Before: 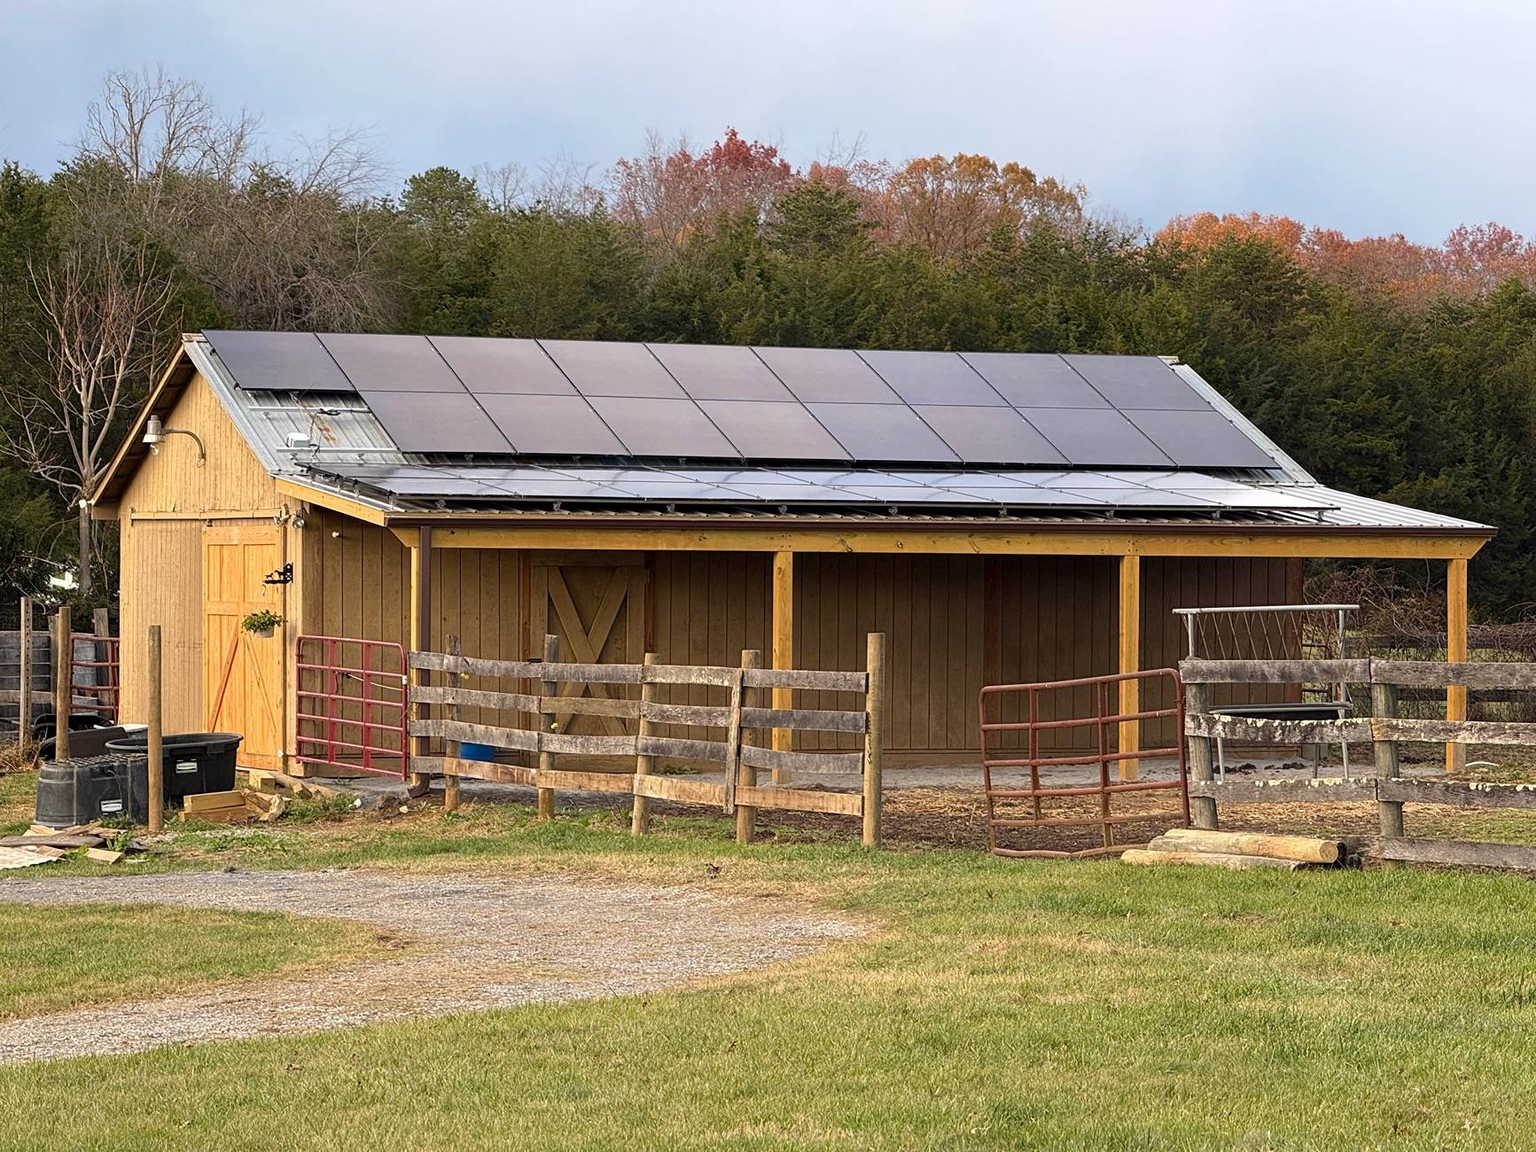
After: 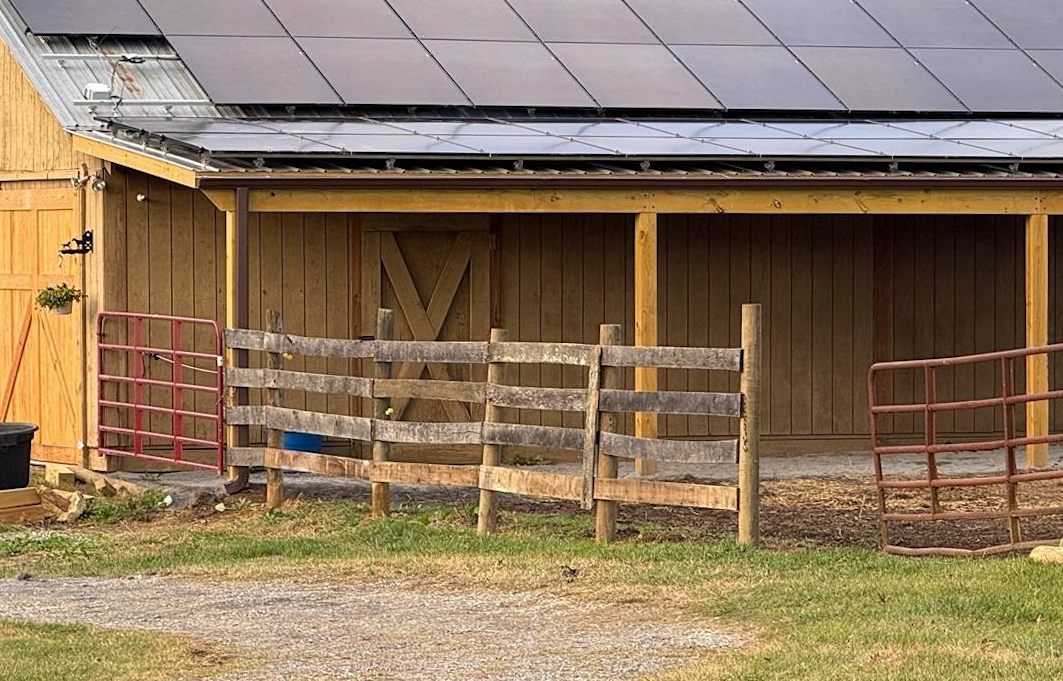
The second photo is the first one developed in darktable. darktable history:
rotate and perspective: rotation -0.45°, automatic cropping original format, crop left 0.008, crop right 0.992, crop top 0.012, crop bottom 0.988
crop: left 13.312%, top 31.28%, right 24.627%, bottom 15.582%
